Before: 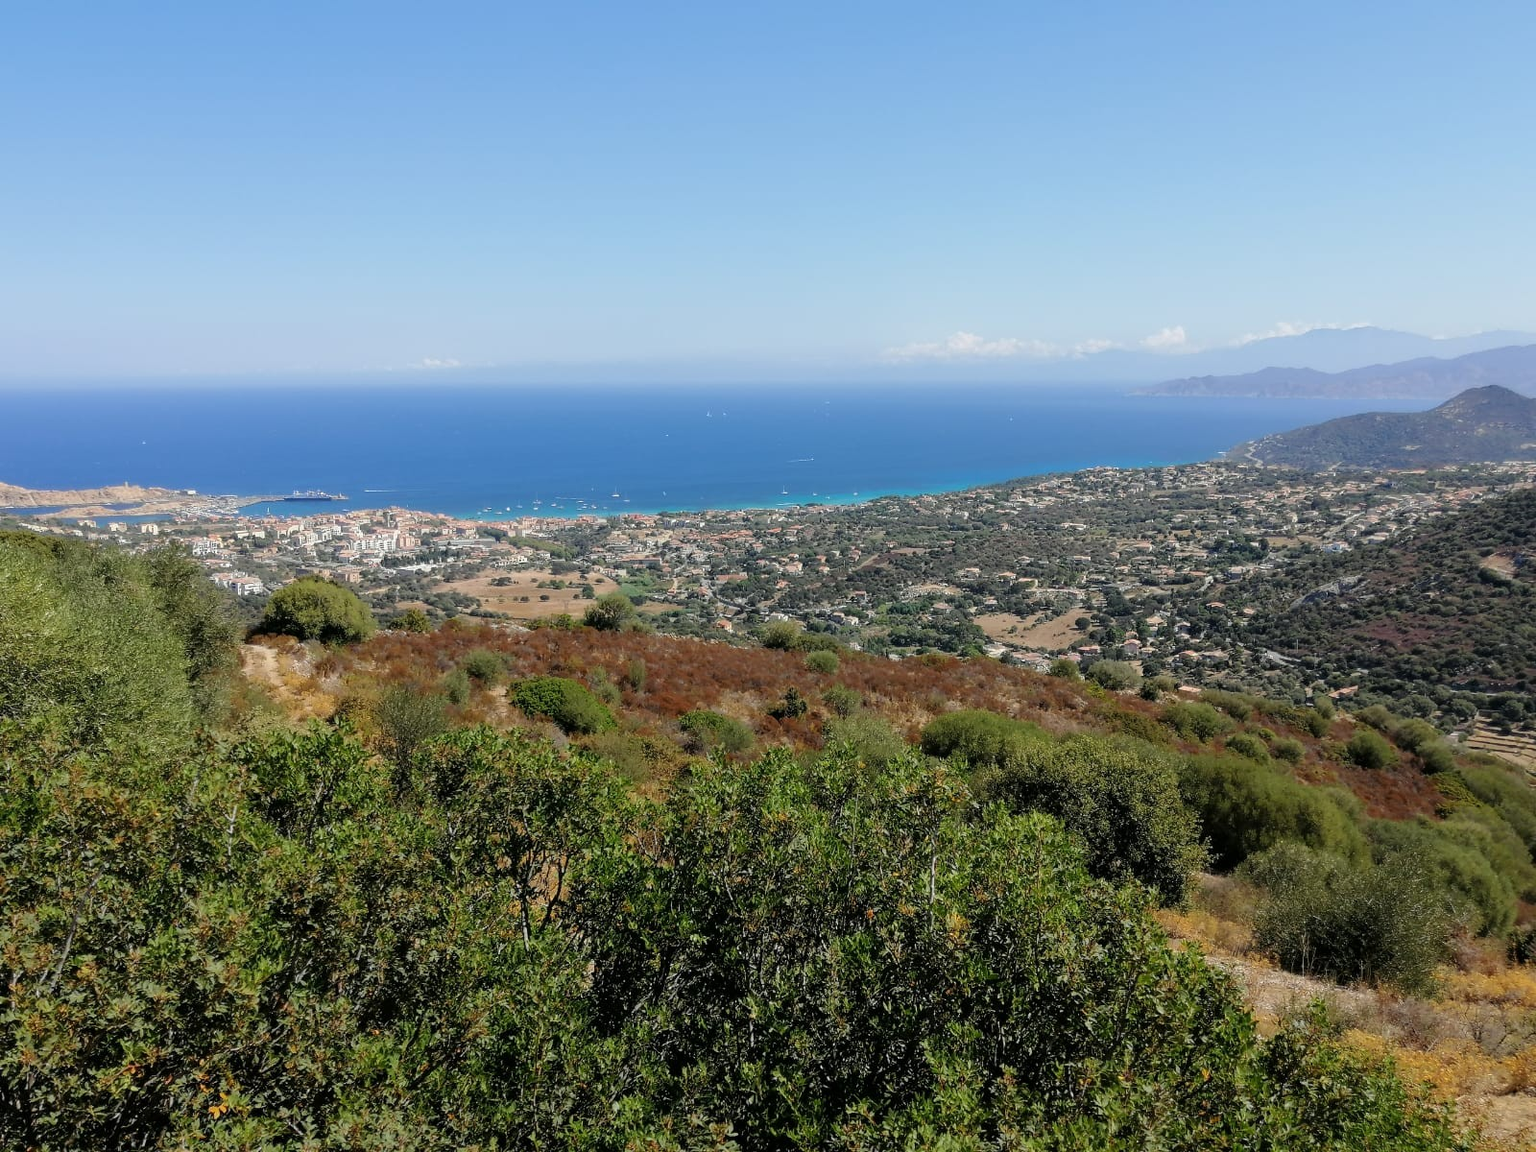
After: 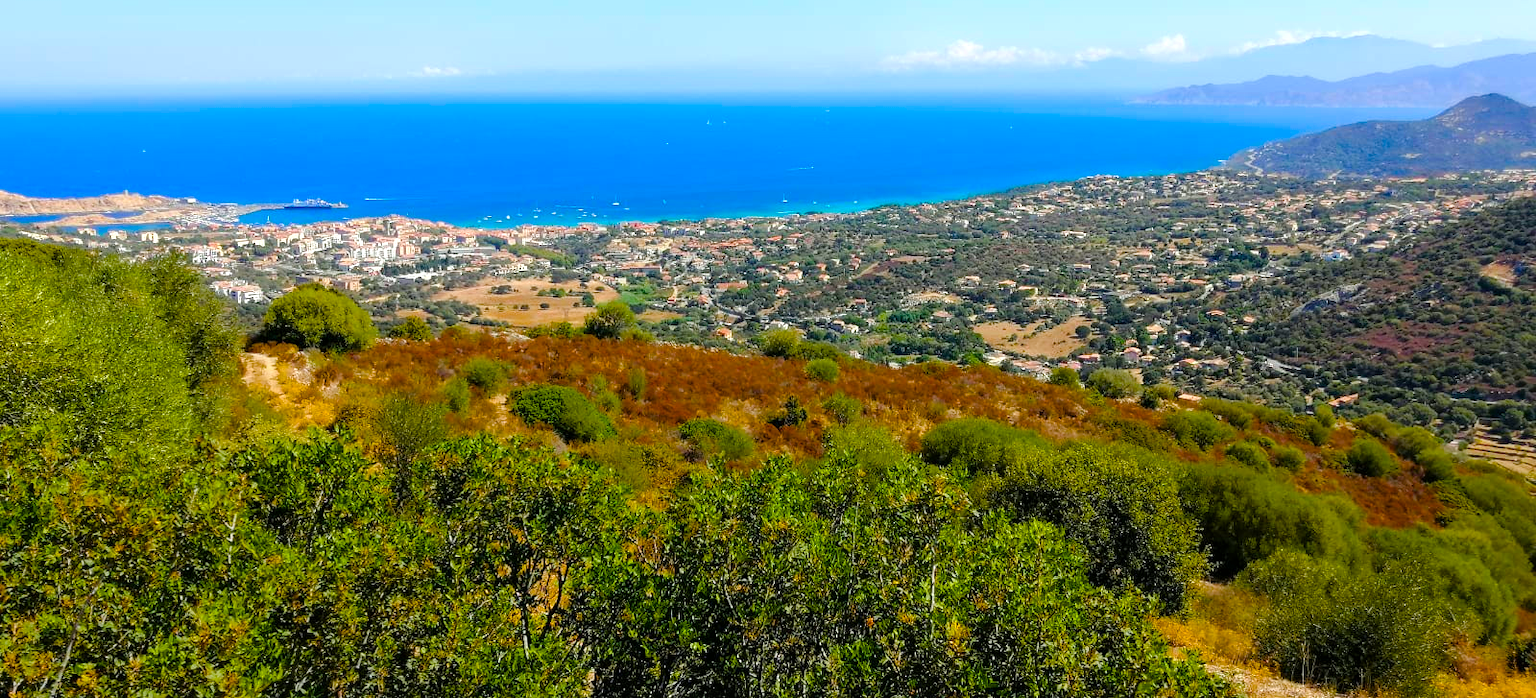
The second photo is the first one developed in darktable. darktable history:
color balance rgb: linear chroma grading › shadows 10%, linear chroma grading › highlights 10%, linear chroma grading › global chroma 15%, linear chroma grading › mid-tones 15%, perceptual saturation grading › global saturation 40%, perceptual saturation grading › highlights -25%, perceptual saturation grading › mid-tones 35%, perceptual saturation grading › shadows 35%, perceptual brilliance grading › global brilliance 11.29%, global vibrance 11.29%
crop and rotate: top 25.357%, bottom 13.942%
